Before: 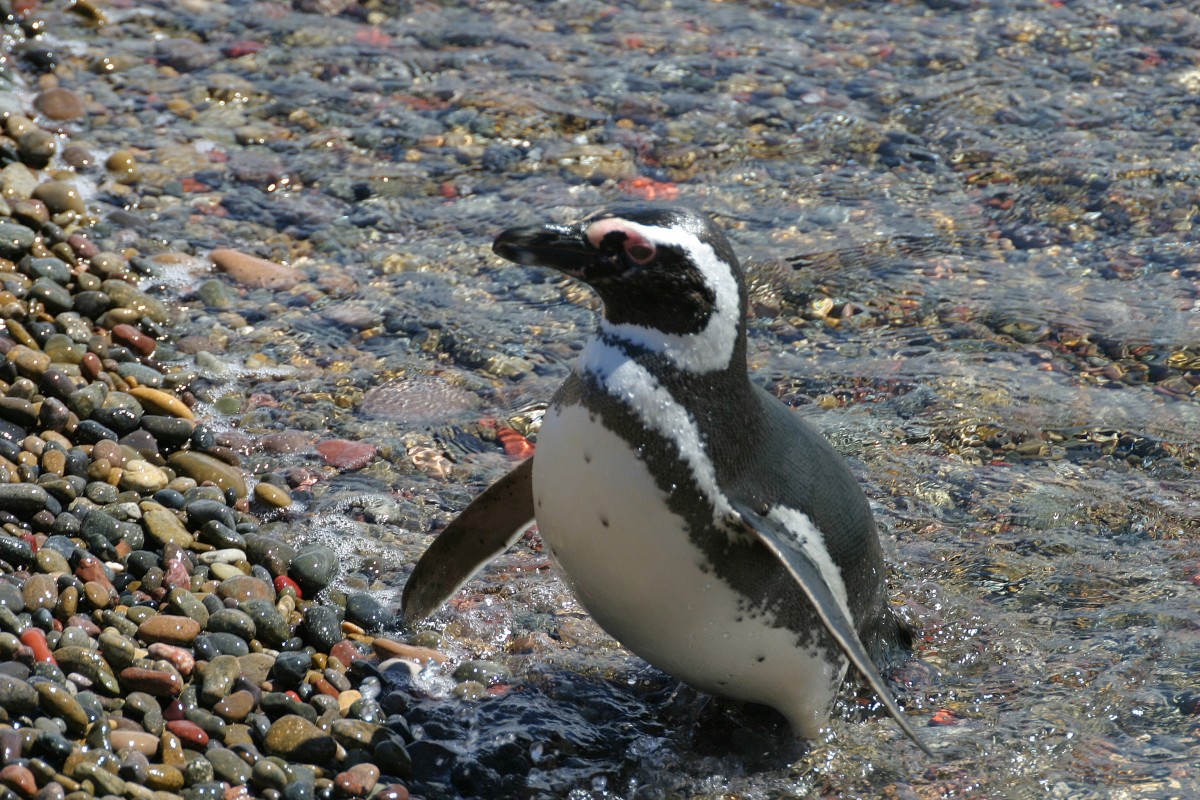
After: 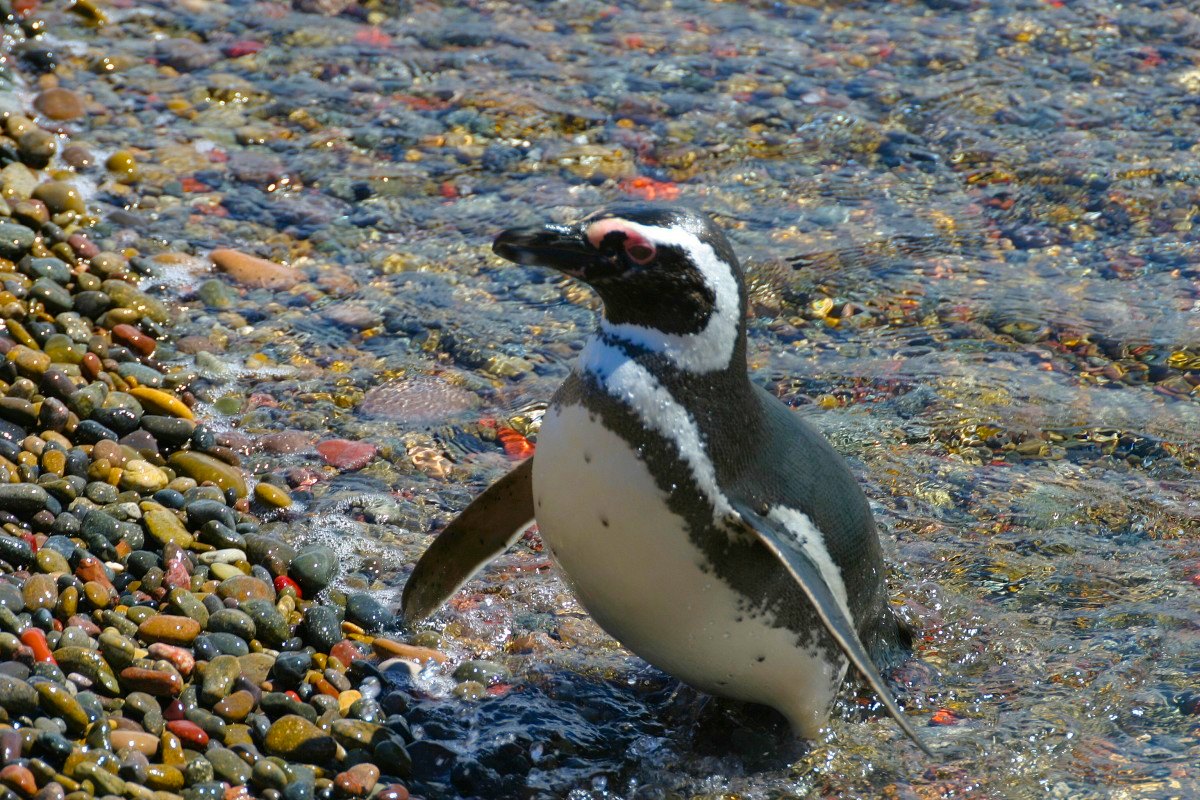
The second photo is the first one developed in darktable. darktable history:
color balance rgb: shadows lift › hue 84.91°, linear chroma grading › global chroma 20.594%, perceptual saturation grading › global saturation 30.357%, global vibrance 19.72%
